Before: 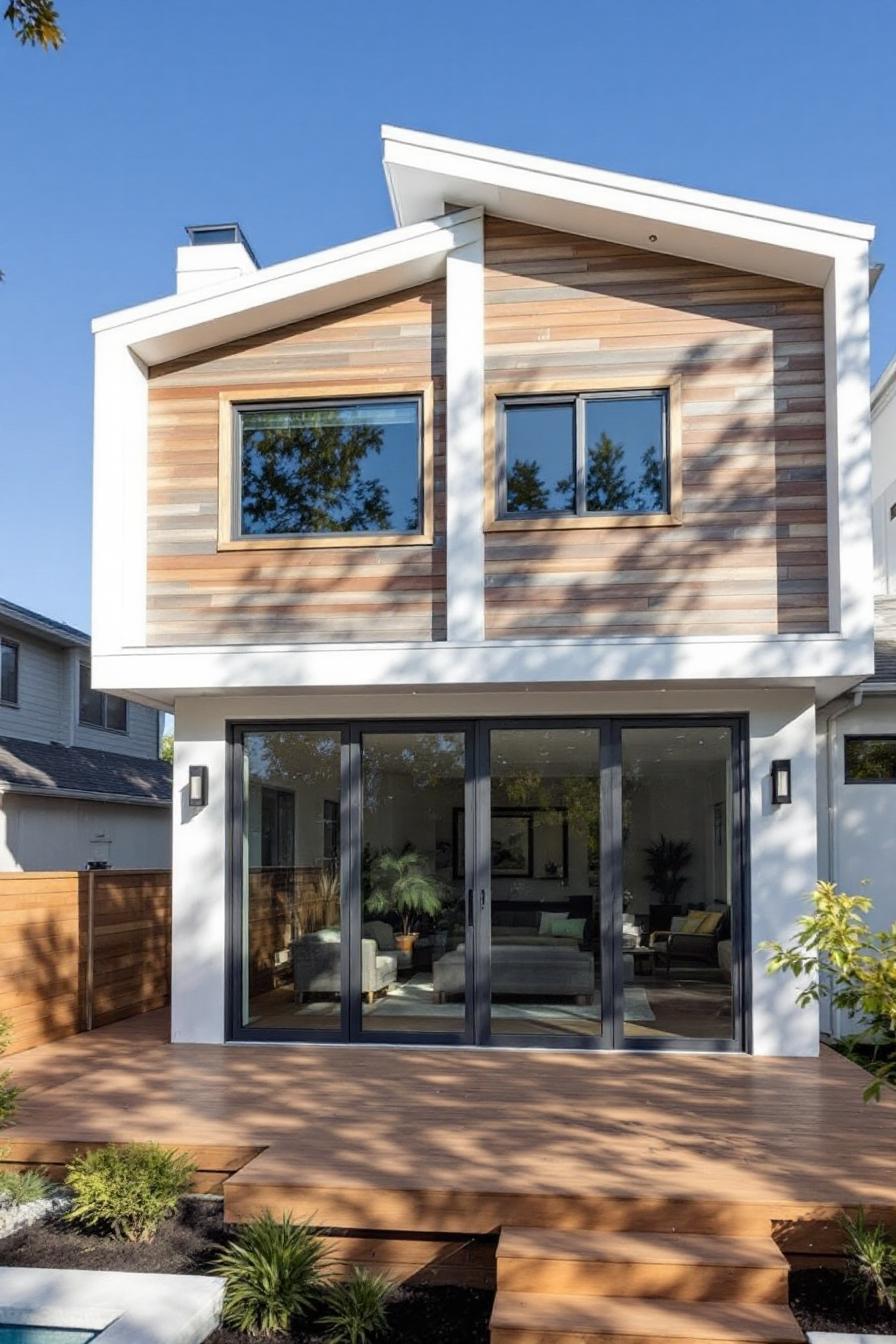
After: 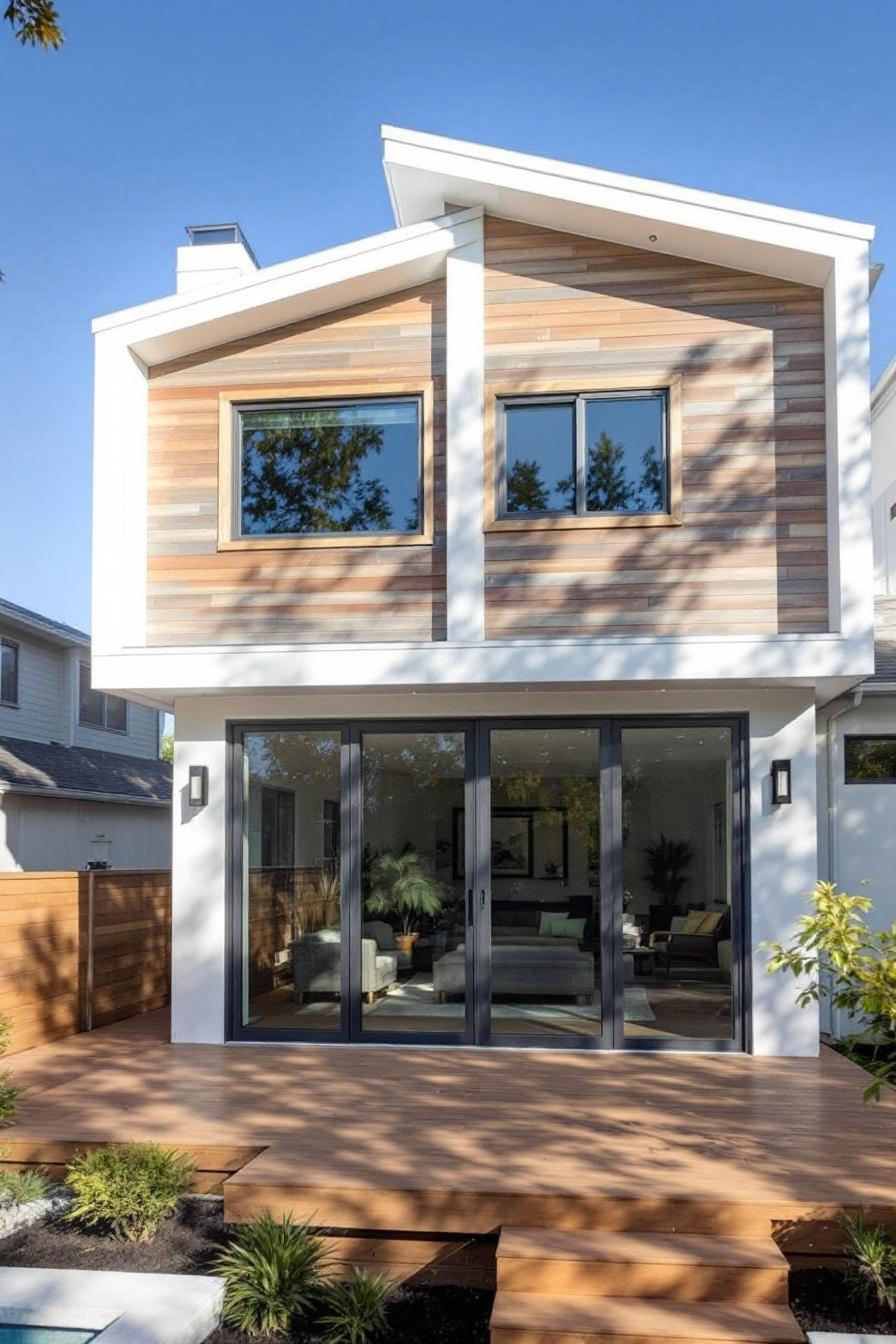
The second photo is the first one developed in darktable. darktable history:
bloom: size 13.65%, threshold 98.39%, strength 4.82%
base curve: exposure shift 0, preserve colors none
